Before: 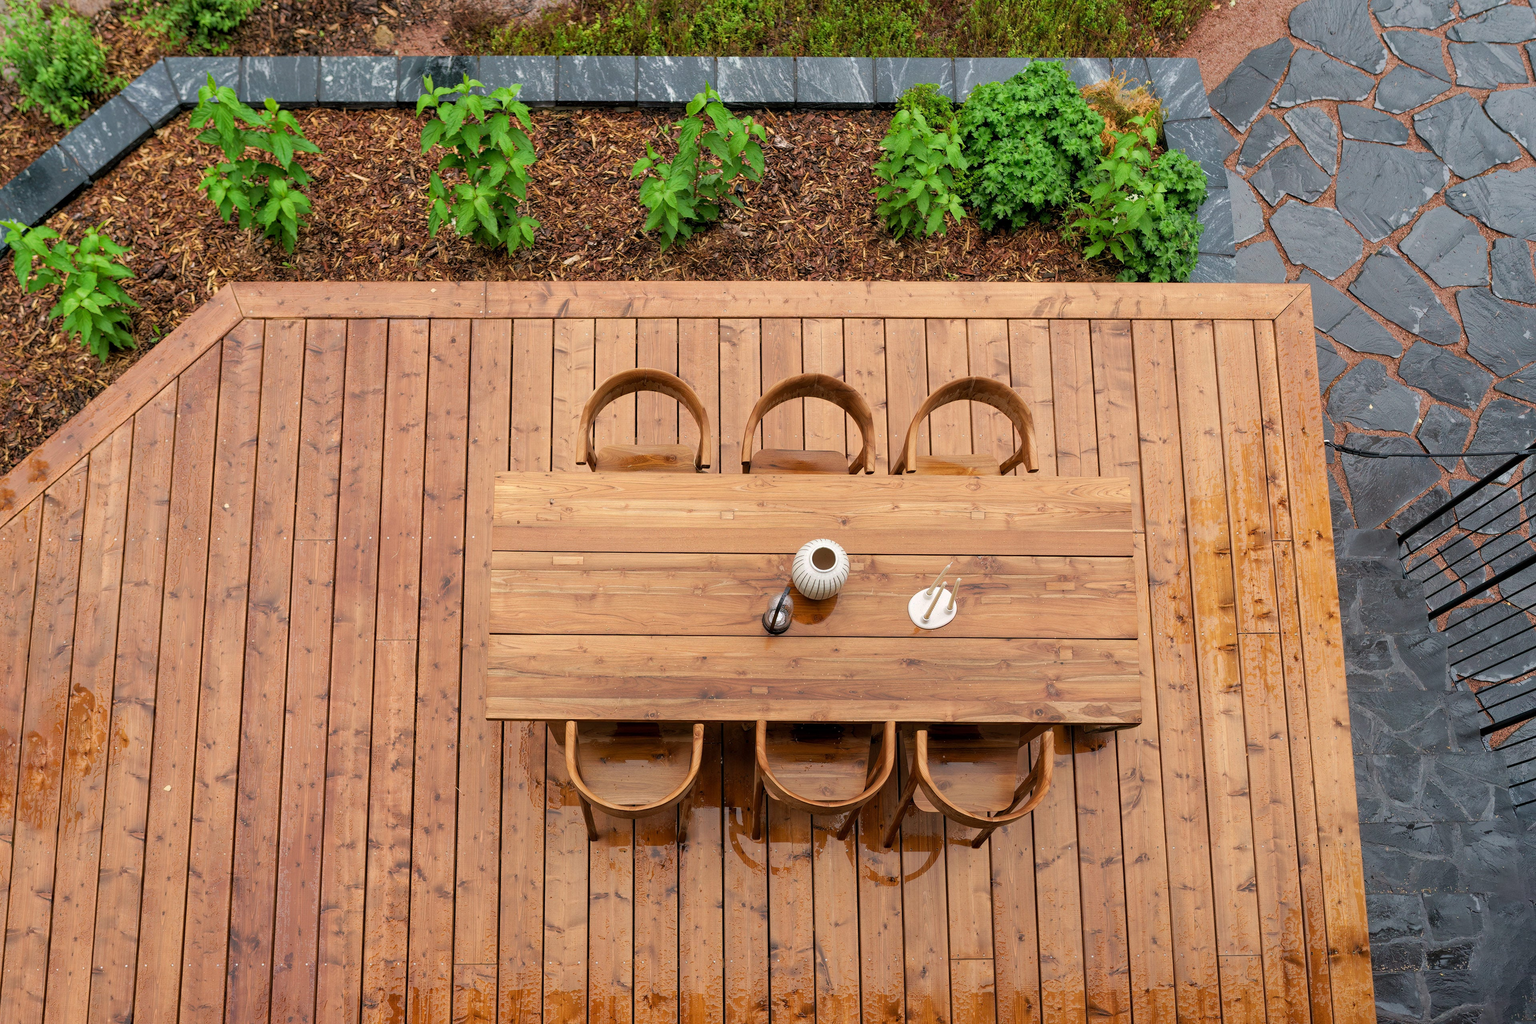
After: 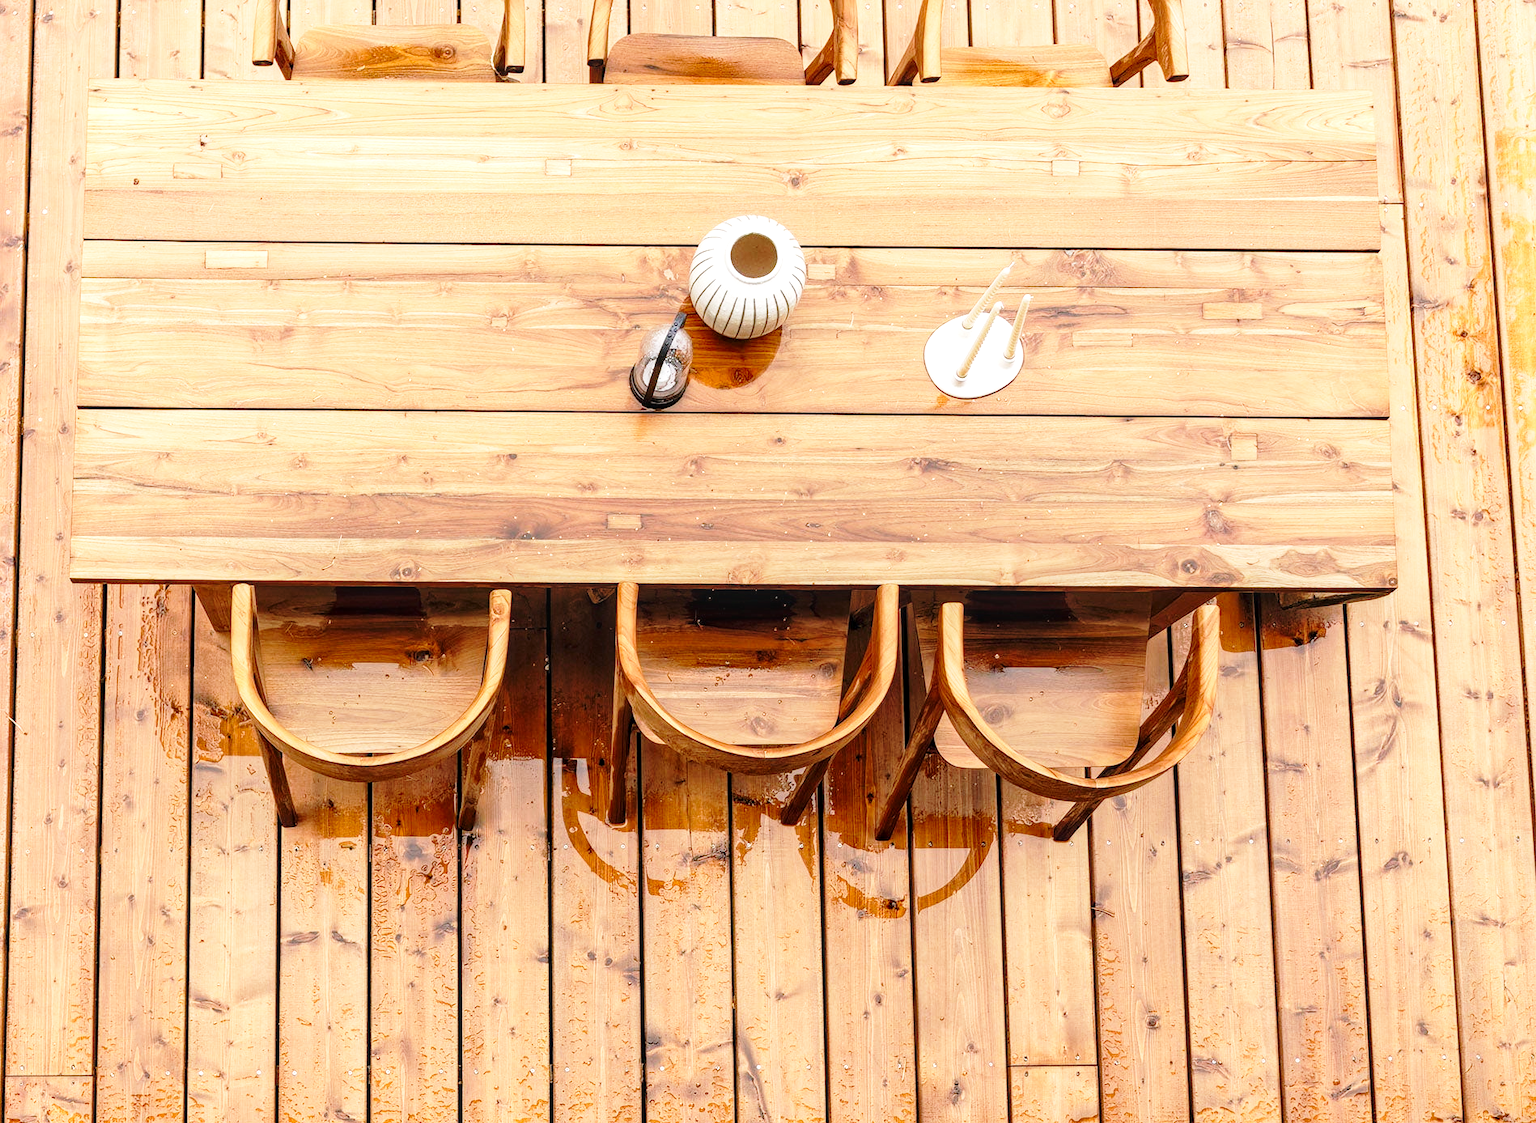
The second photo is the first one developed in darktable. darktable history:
base curve: curves: ch0 [(0, 0) (0.028, 0.03) (0.121, 0.232) (0.46, 0.748) (0.859, 0.968) (1, 1)], preserve colors none
local contrast: on, module defaults
exposure: exposure 0.564 EV, compensate exposure bias true, compensate highlight preservation false
crop: left 29.39%, top 42.251%, right 21.162%, bottom 3.506%
